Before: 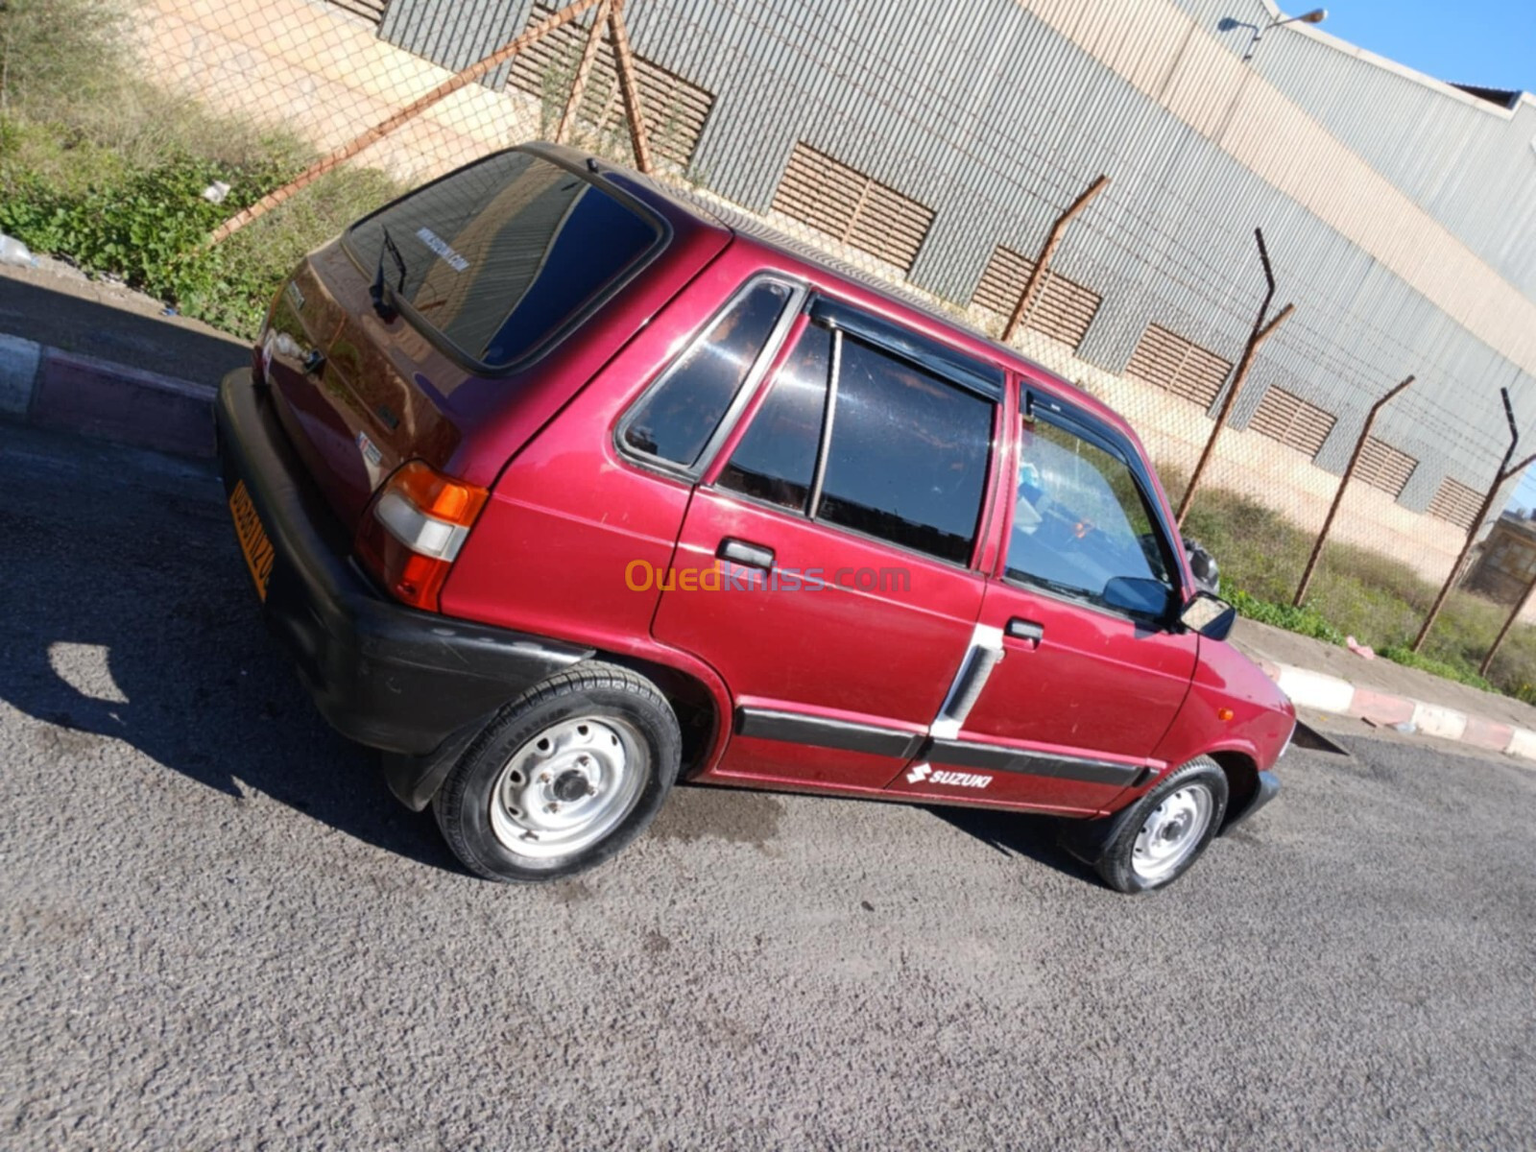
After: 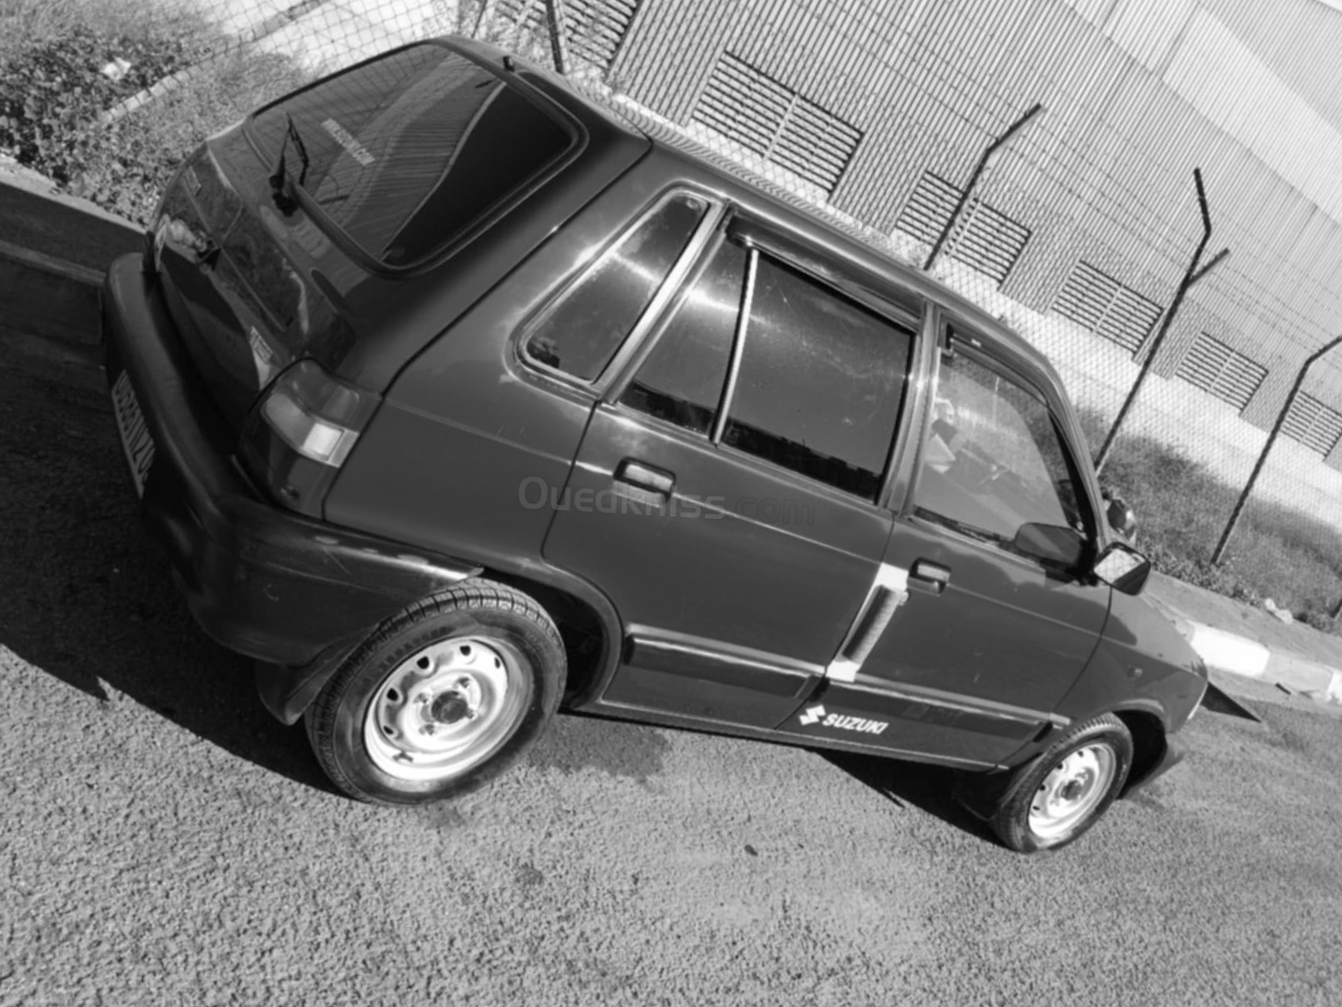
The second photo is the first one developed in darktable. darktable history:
monochrome: a 0, b 0, size 0.5, highlights 0.57
crop and rotate: angle -3.27°, left 5.211%, top 5.211%, right 4.607%, bottom 4.607%
